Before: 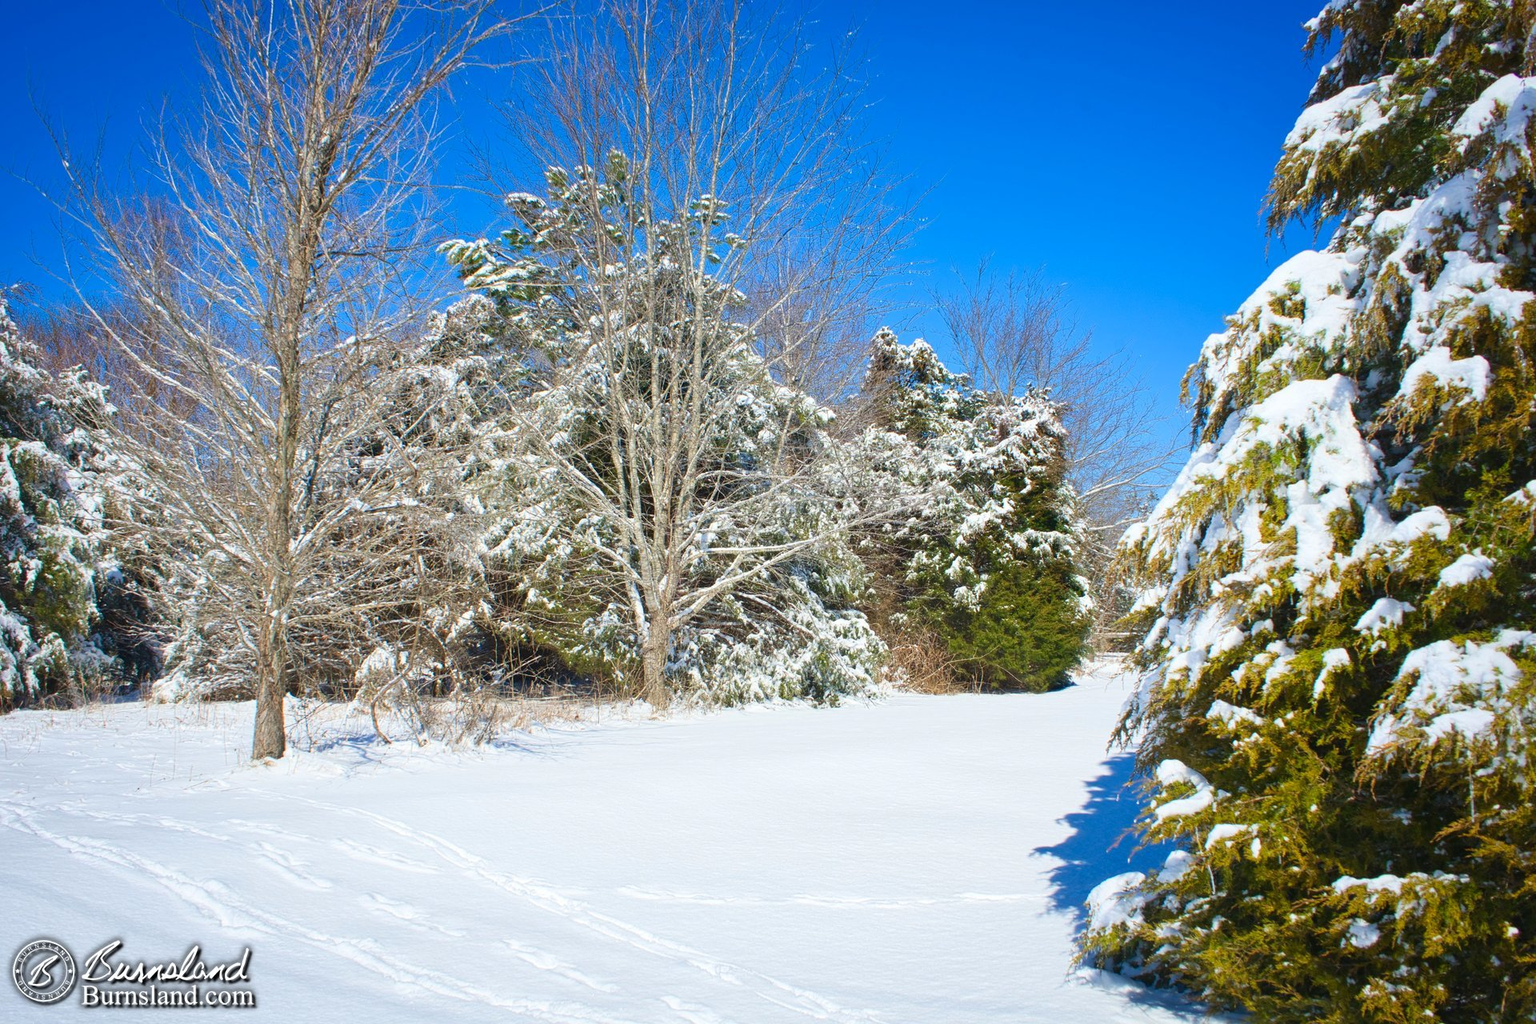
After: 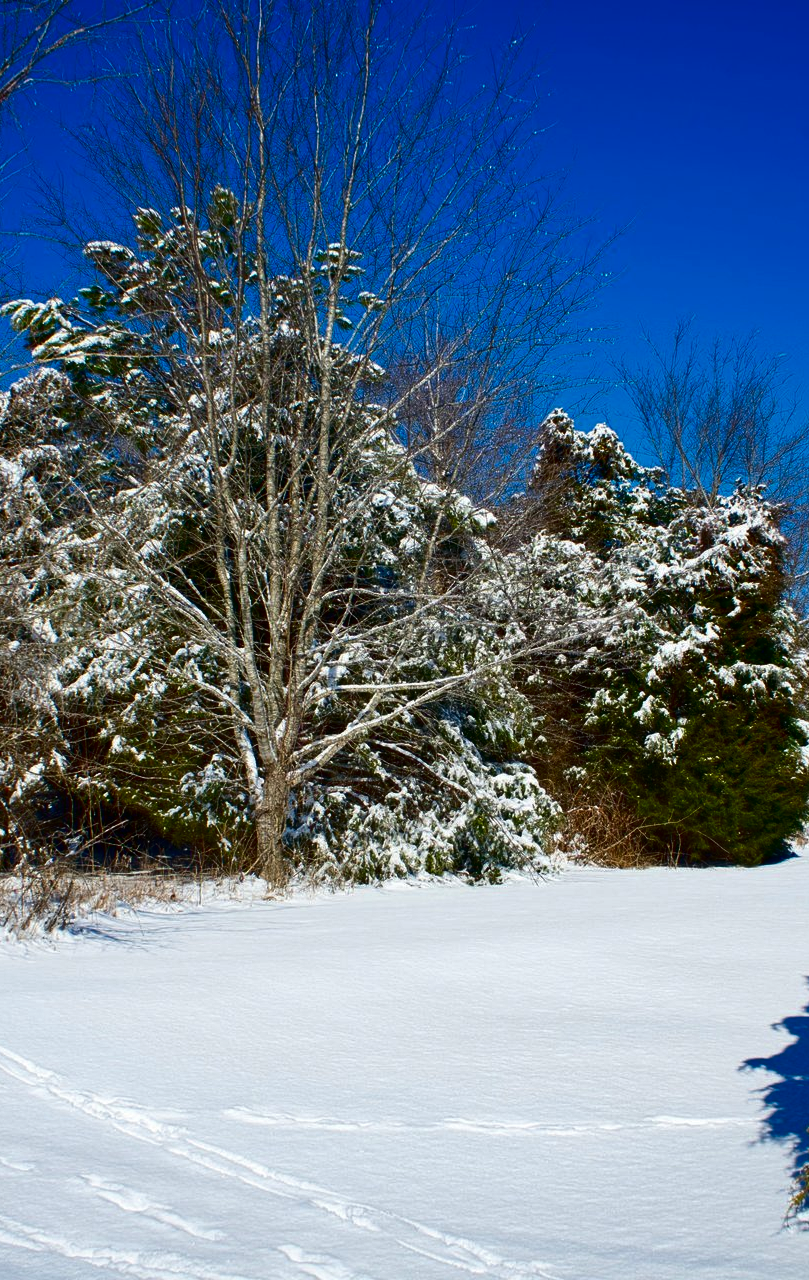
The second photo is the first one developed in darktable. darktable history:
crop: left 28.583%, right 29.231%
contrast brightness saturation: contrast 0.09, brightness -0.59, saturation 0.17
